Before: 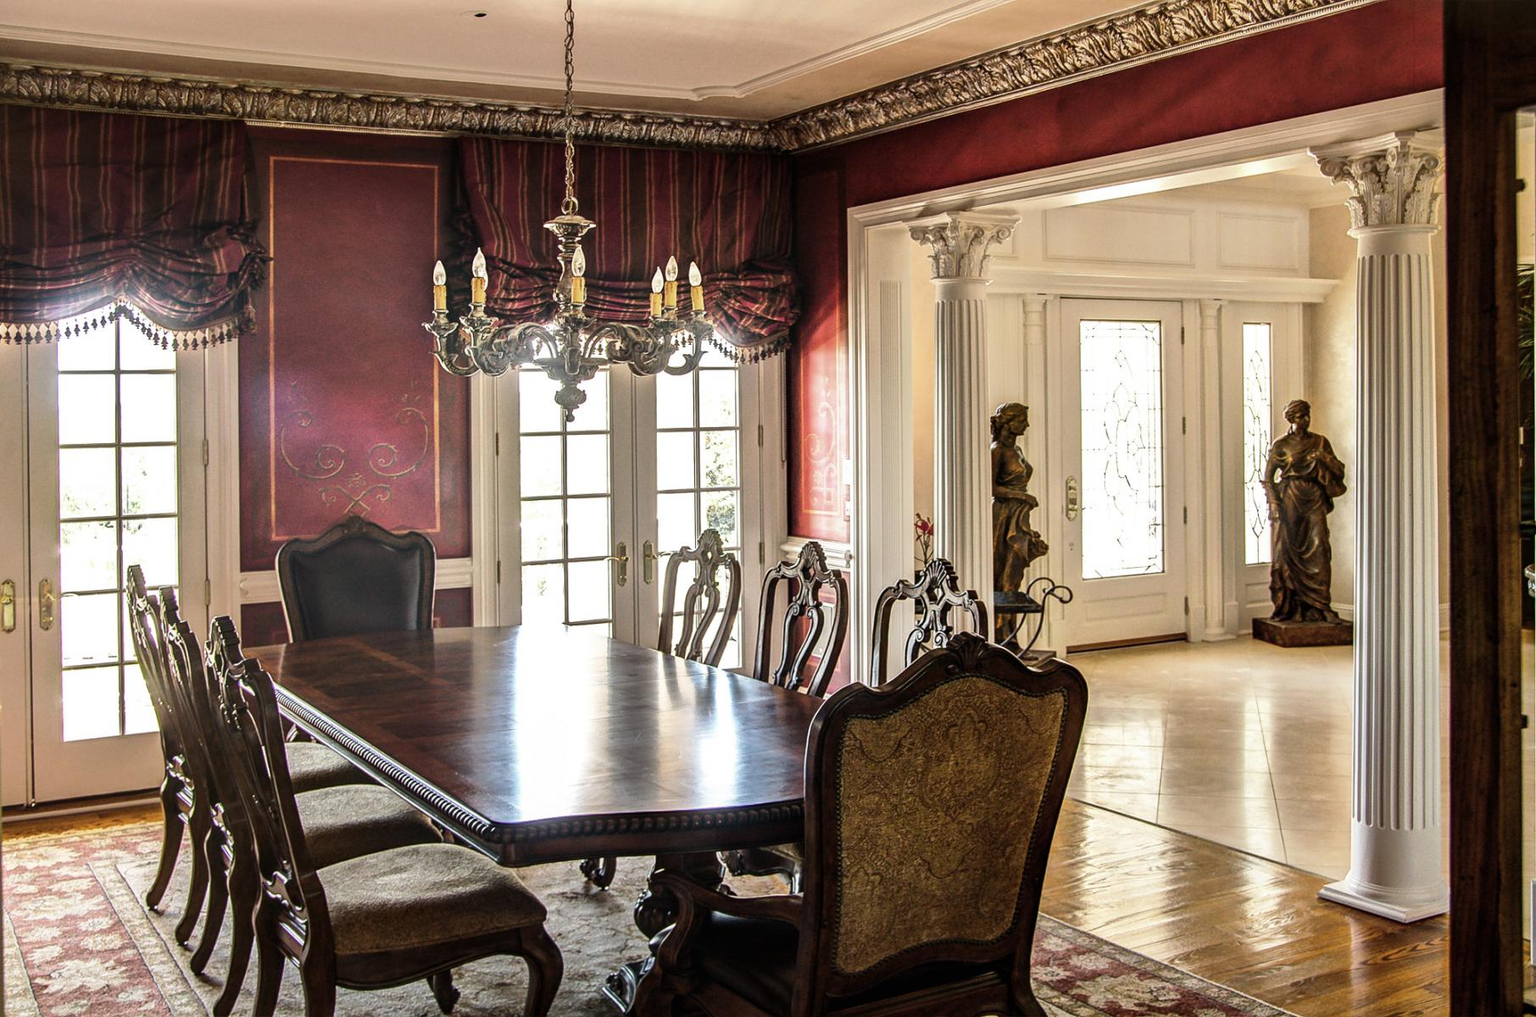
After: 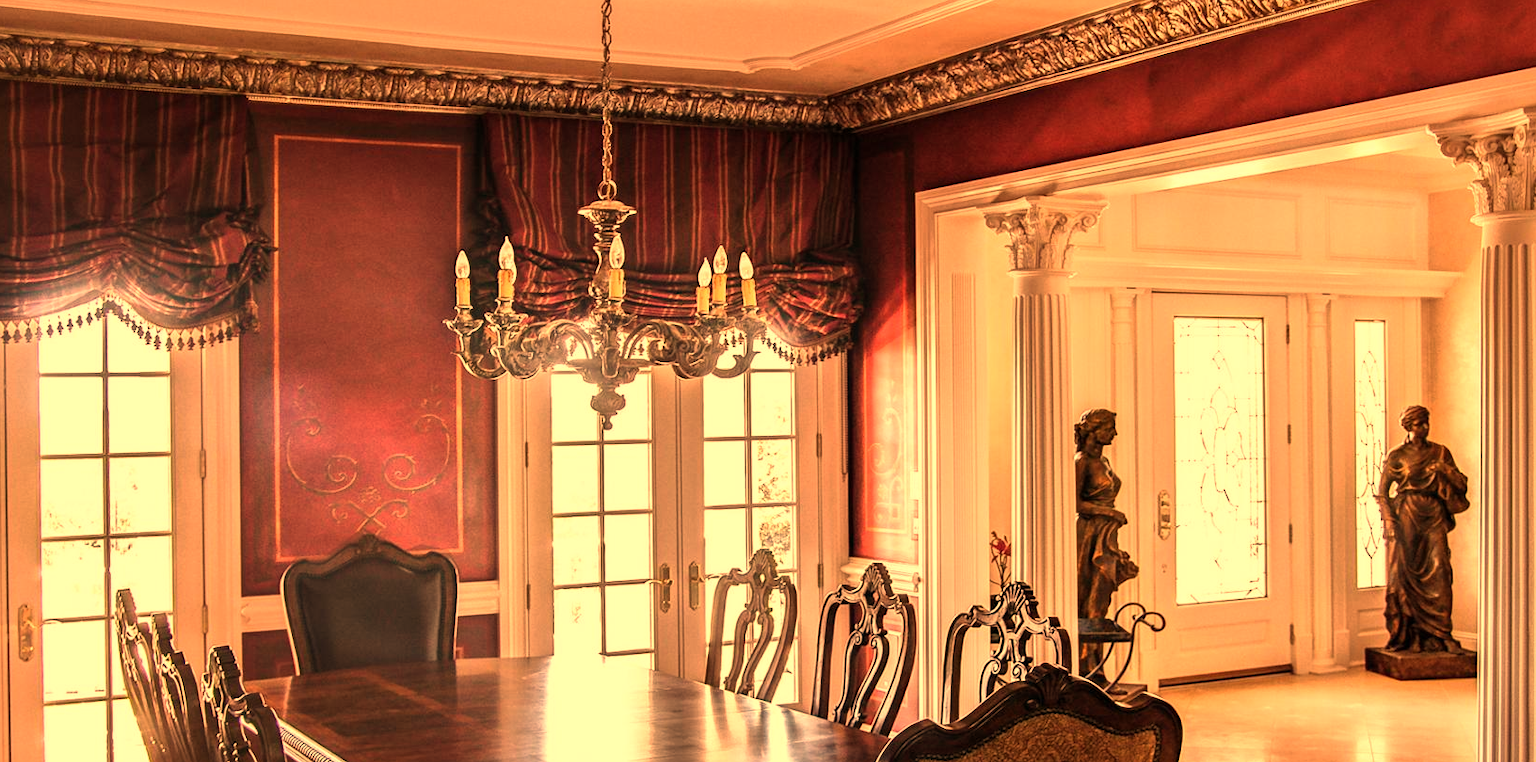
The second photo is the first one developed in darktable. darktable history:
crop: left 1.509%, top 3.452%, right 7.696%, bottom 28.452%
white balance: red 1.467, blue 0.684
